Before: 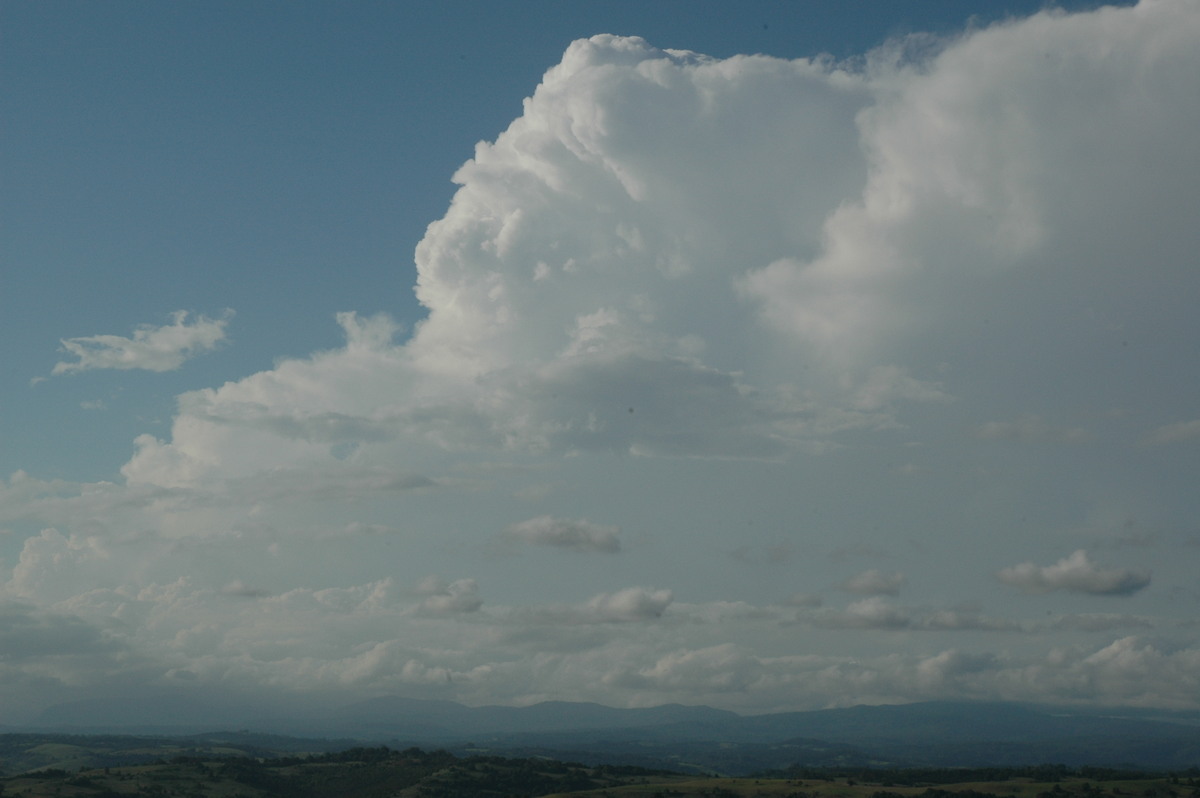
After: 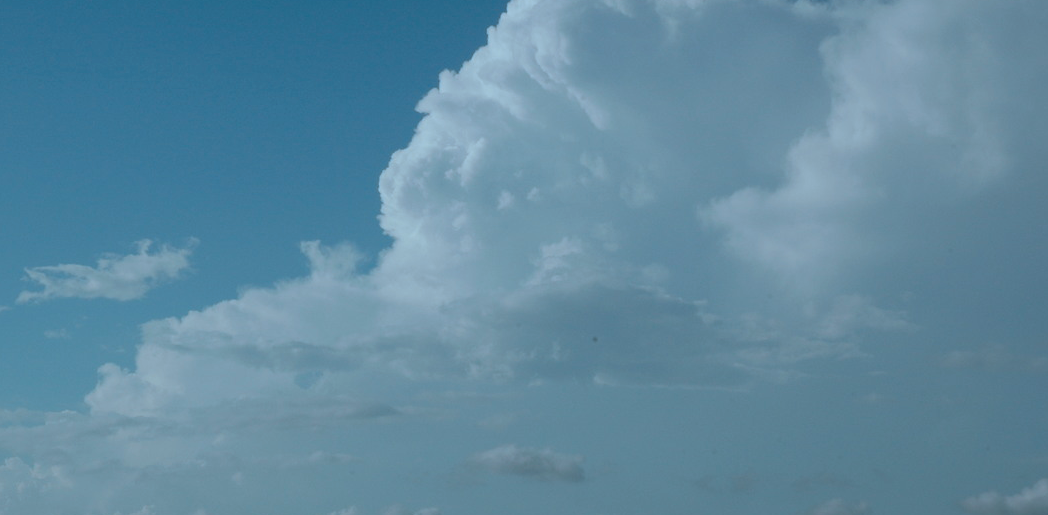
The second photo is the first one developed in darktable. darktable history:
color correction: highlights a* -9.35, highlights b* -23.15
crop: left 3.015%, top 8.969%, right 9.647%, bottom 26.457%
